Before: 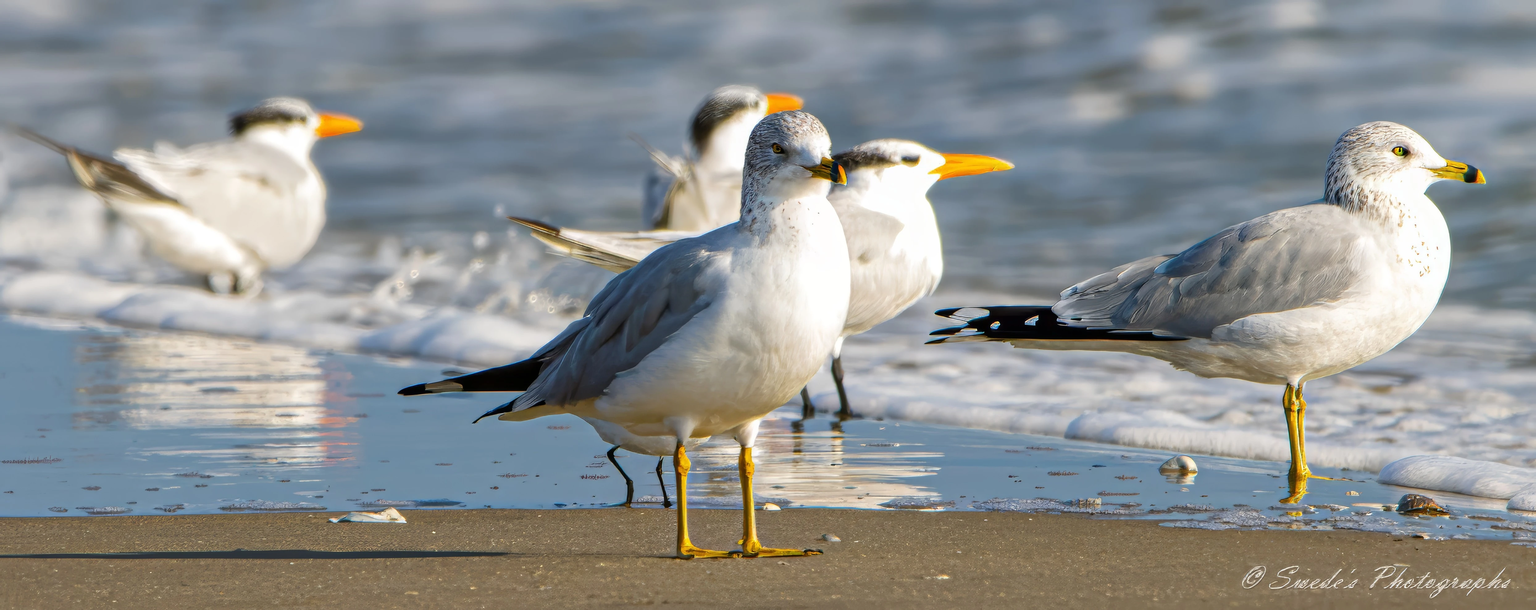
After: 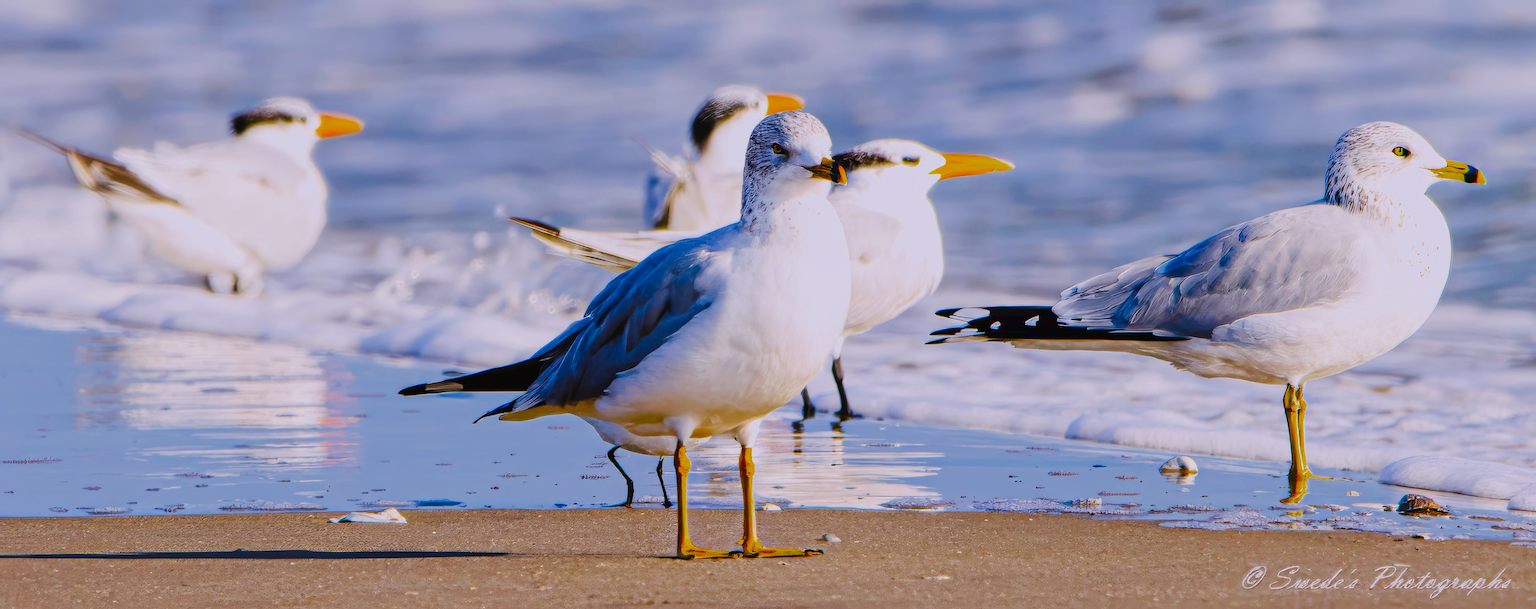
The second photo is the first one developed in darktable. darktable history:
exposure: black level correction 0.001, exposure -0.125 EV, compensate exposure bias true, compensate highlight preservation false
tone curve: curves: ch0 [(0, 0) (0.003, 0.036) (0.011, 0.039) (0.025, 0.039) (0.044, 0.043) (0.069, 0.05) (0.1, 0.072) (0.136, 0.102) (0.177, 0.144) (0.224, 0.204) (0.277, 0.288) (0.335, 0.384) (0.399, 0.477) (0.468, 0.575) (0.543, 0.652) (0.623, 0.724) (0.709, 0.785) (0.801, 0.851) (0.898, 0.915) (1, 1)], preserve colors none
white balance: red 1.042, blue 1.17
filmic rgb: black relative exposure -7.65 EV, white relative exposure 4.56 EV, hardness 3.61
color zones: curves: ch0 [(0, 0.425) (0.143, 0.422) (0.286, 0.42) (0.429, 0.419) (0.571, 0.419) (0.714, 0.42) (0.857, 0.422) (1, 0.425)]; ch1 [(0, 0.666) (0.143, 0.669) (0.286, 0.671) (0.429, 0.67) (0.571, 0.67) (0.714, 0.67) (0.857, 0.67) (1, 0.666)]
